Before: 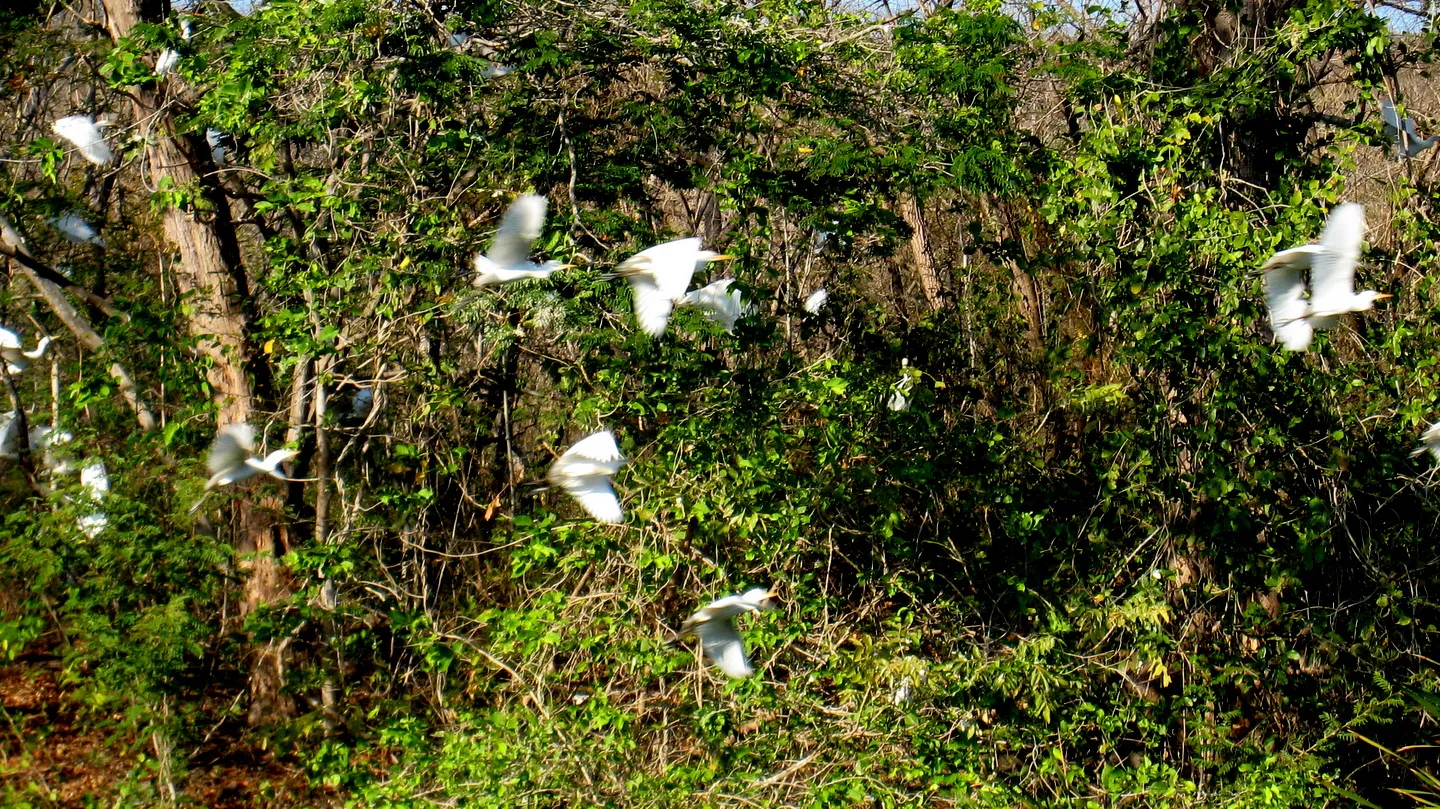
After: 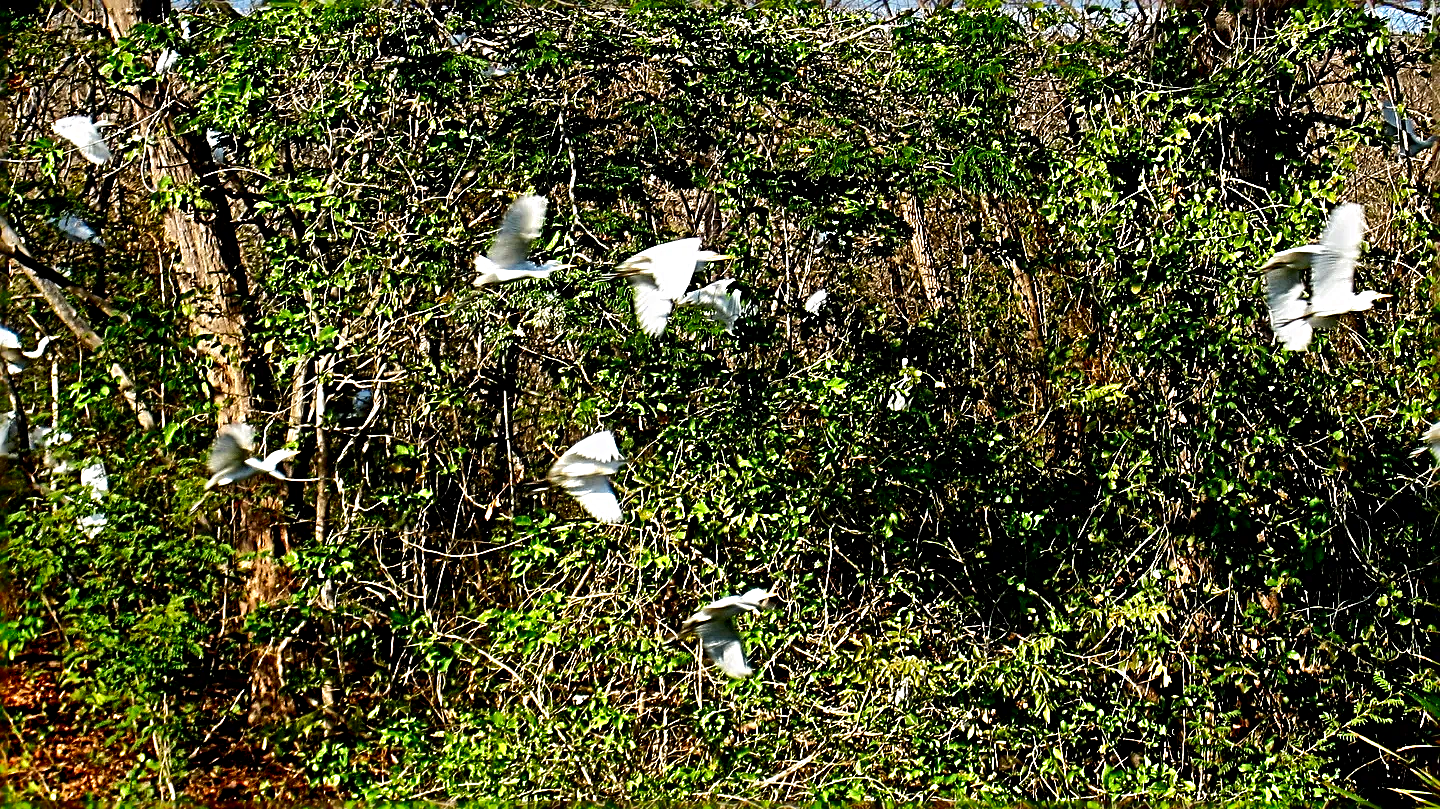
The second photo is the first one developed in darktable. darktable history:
sharpen: radius 3.158, amount 1.731
base curve: curves: ch0 [(0, 0) (0.283, 0.295) (1, 1)], preserve colors none
contrast brightness saturation: brightness -0.25, saturation 0.2
shadows and highlights: shadows 60, soften with gaussian
